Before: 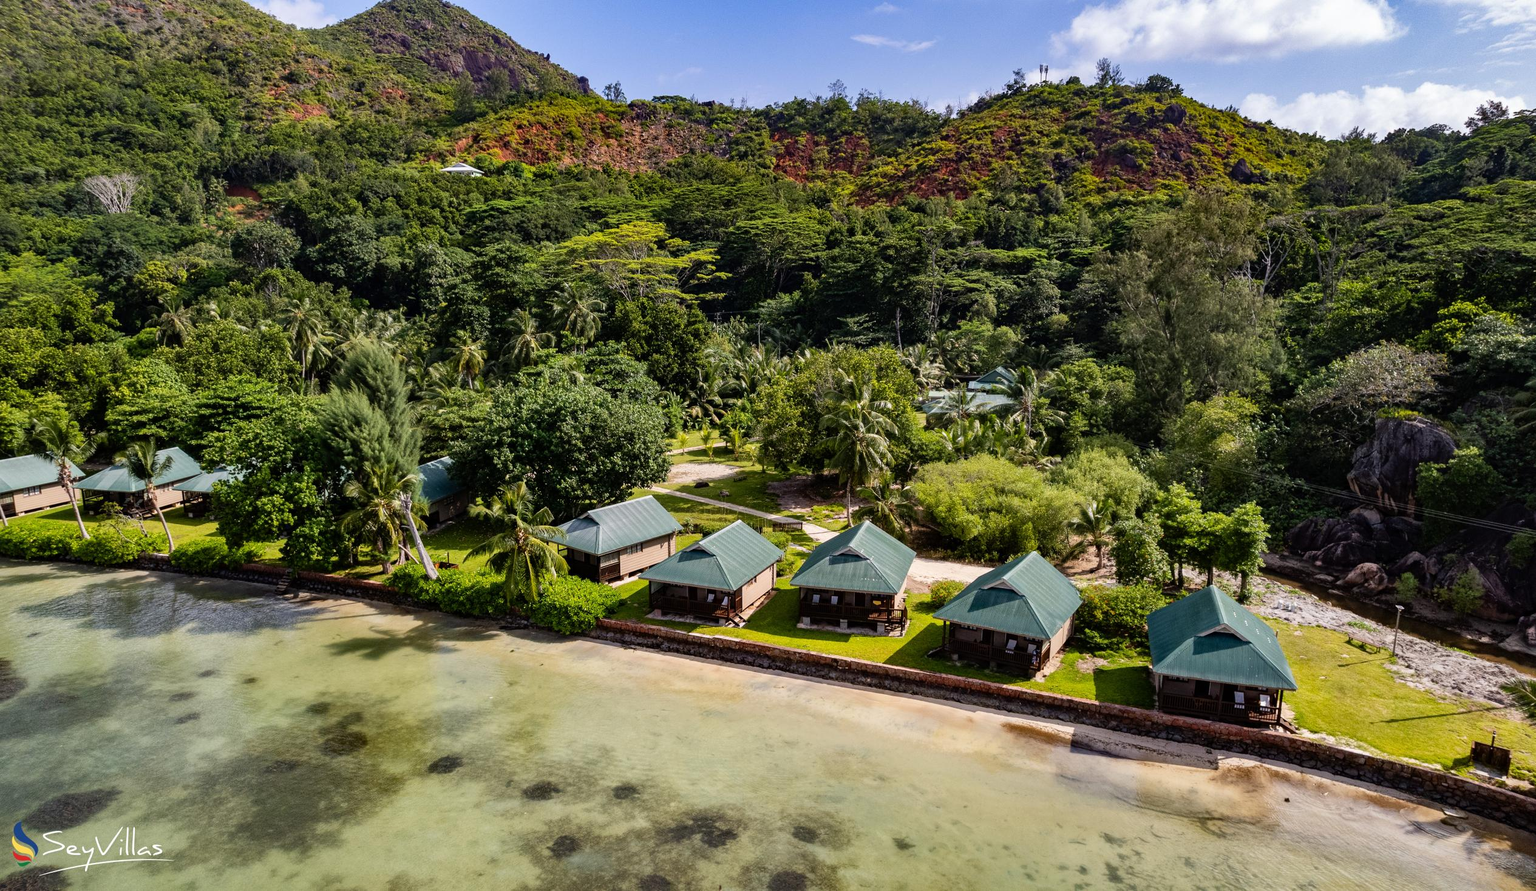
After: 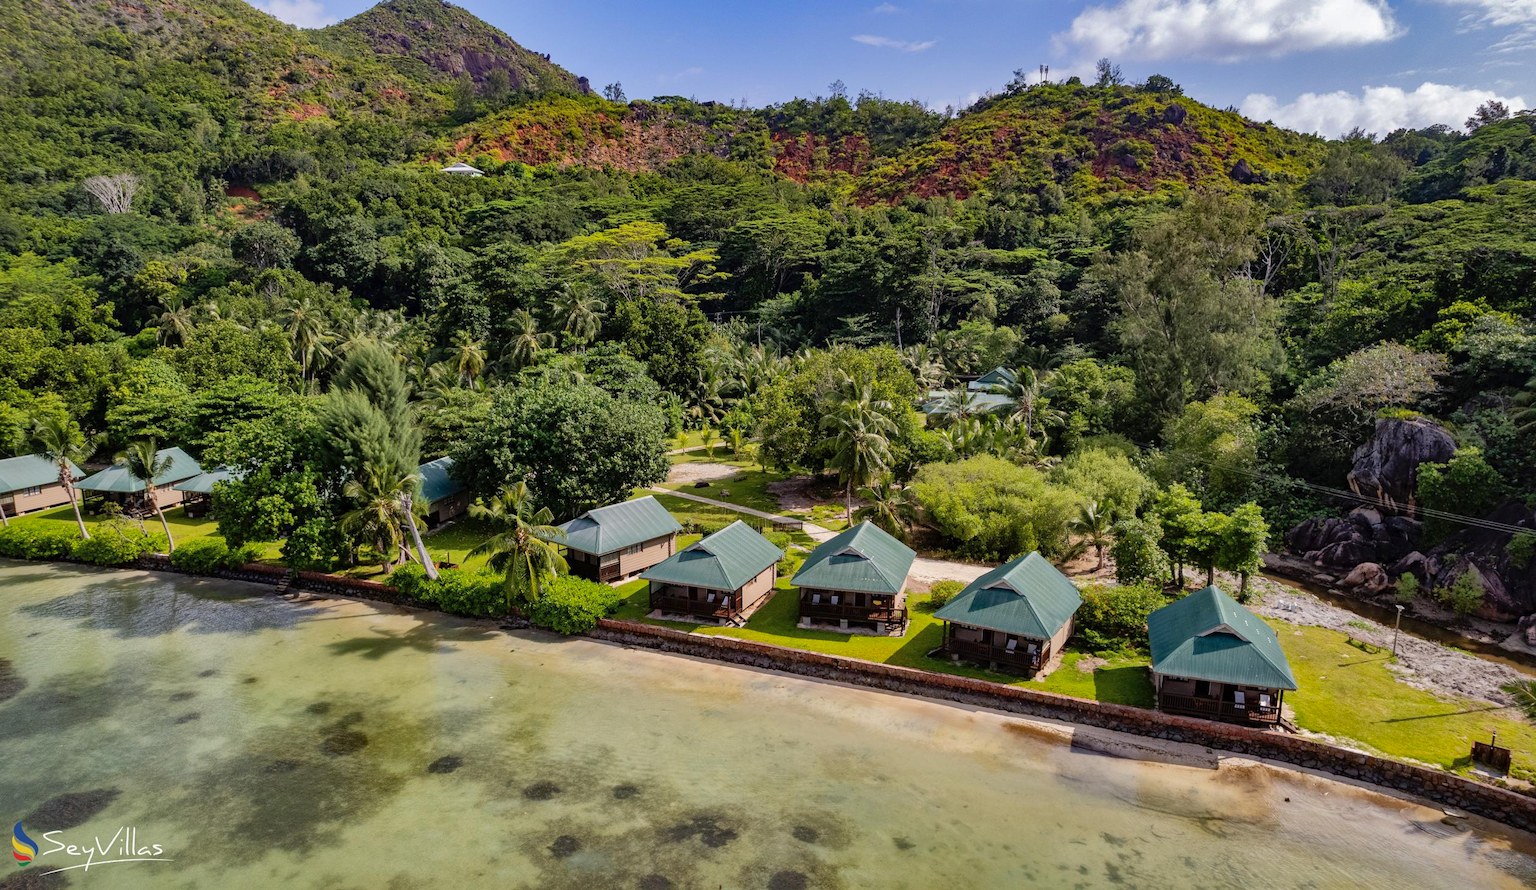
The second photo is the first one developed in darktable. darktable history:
shadows and highlights: highlights -60.03
